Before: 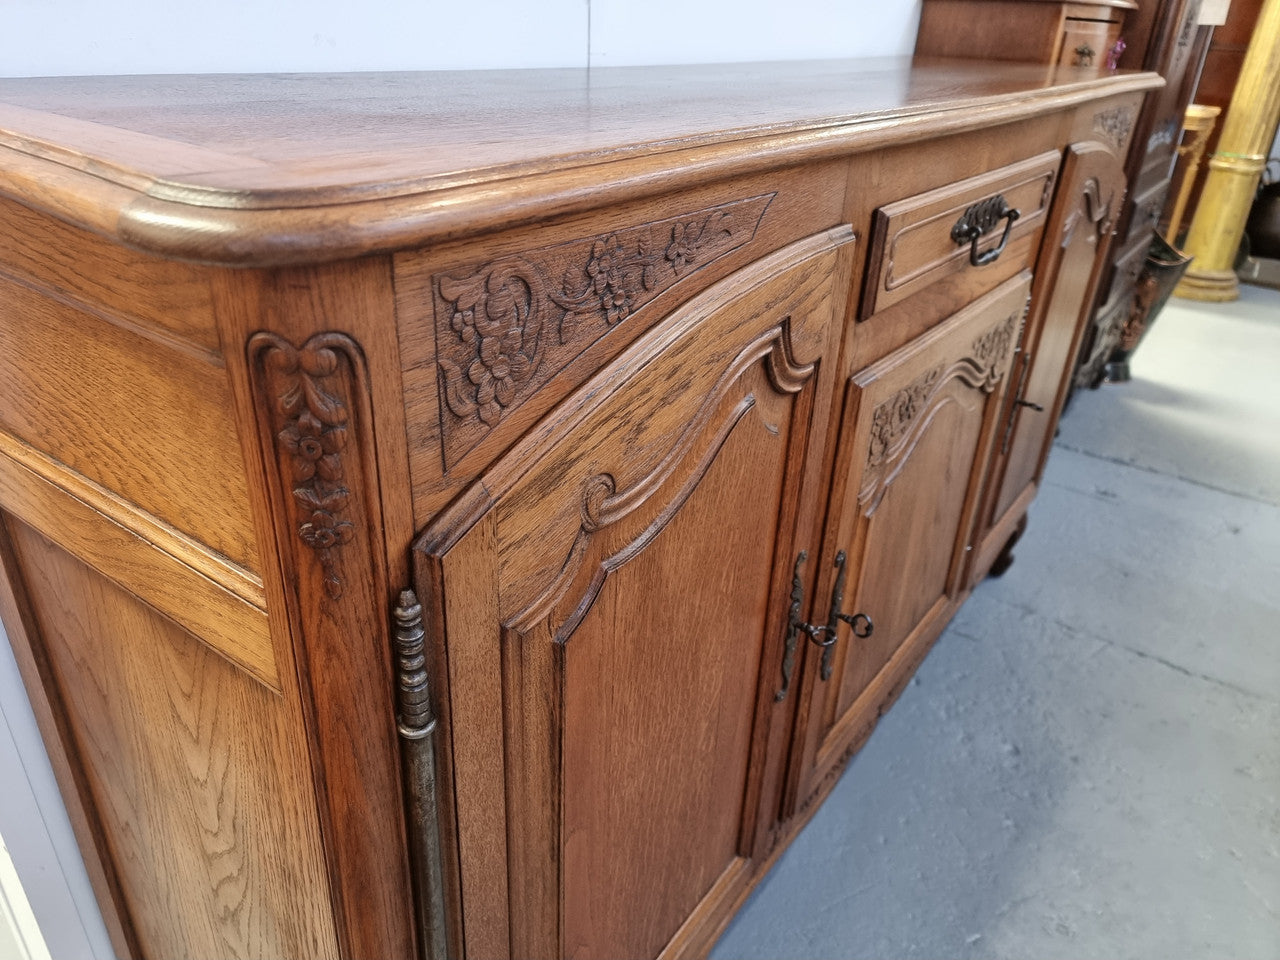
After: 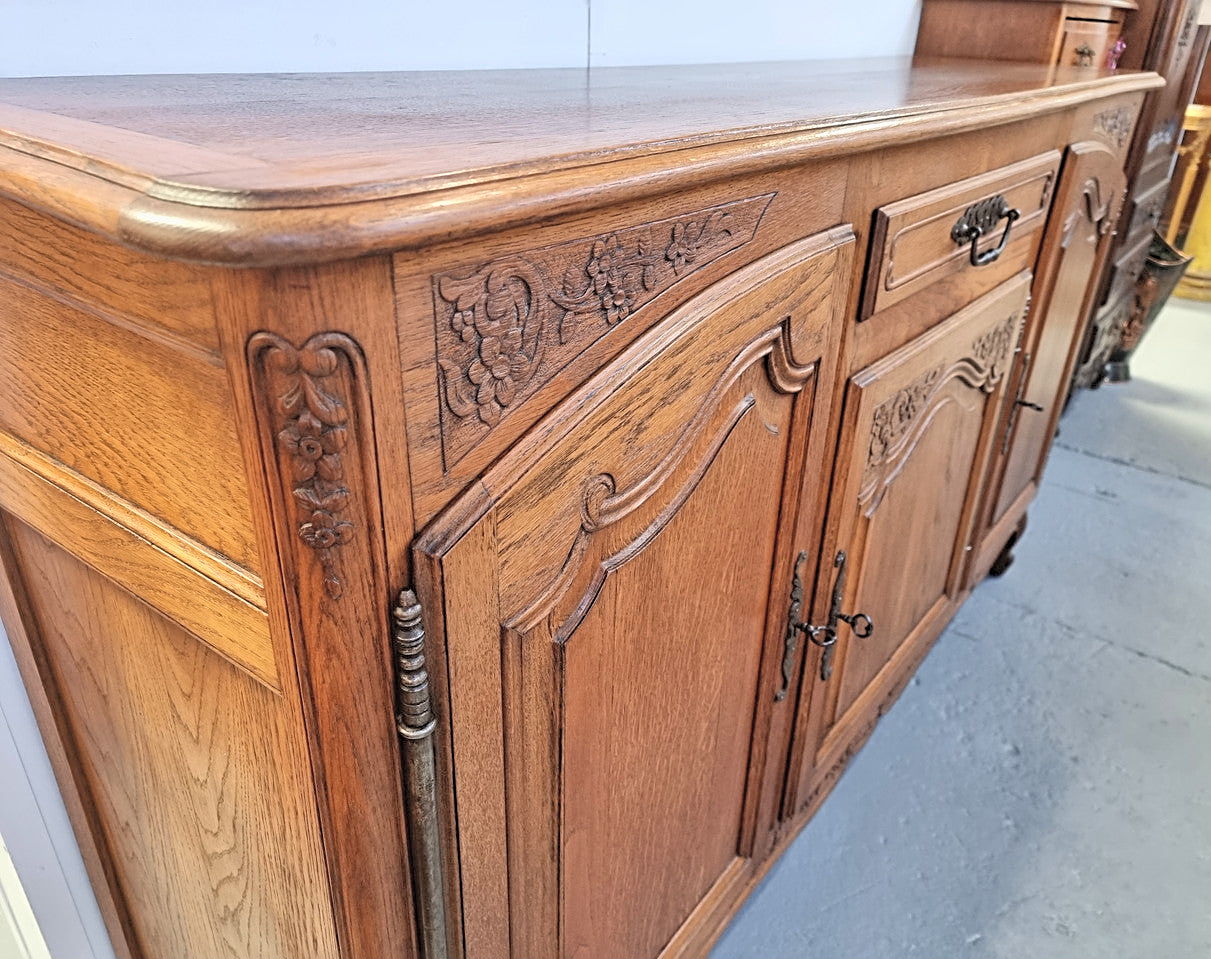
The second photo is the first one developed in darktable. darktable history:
crop and rotate: left 0%, right 5.388%
exposure: black level correction 0.001, exposure -0.124 EV, compensate highlight preservation false
color balance rgb: perceptual saturation grading › global saturation -0.028%, global vibrance 9.403%
contrast brightness saturation: contrast 0.103, brightness 0.297, saturation 0.139
sharpen: radius 3.127
shadows and highlights: soften with gaussian
